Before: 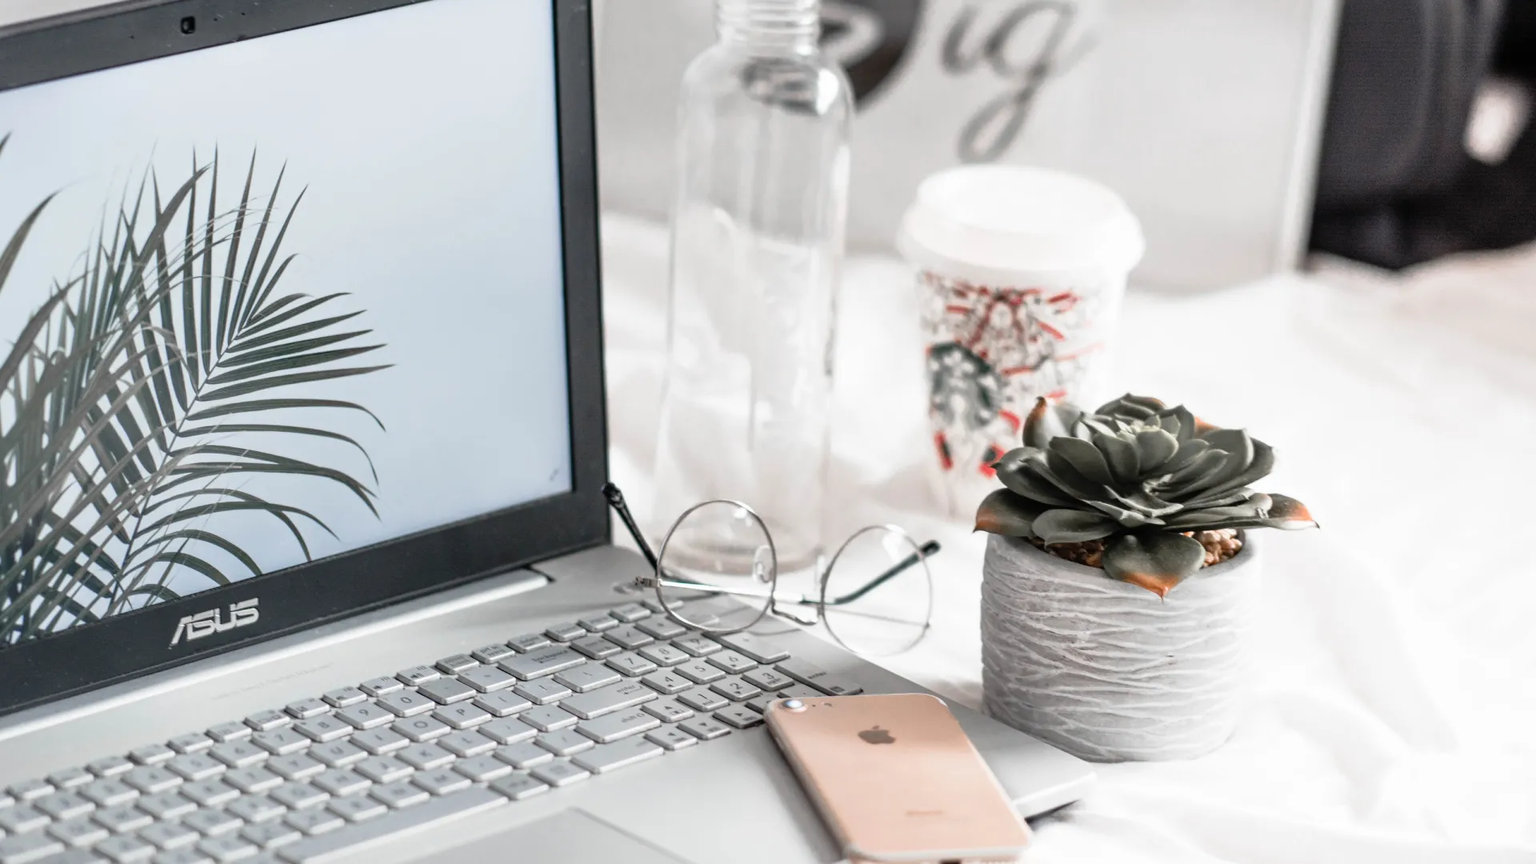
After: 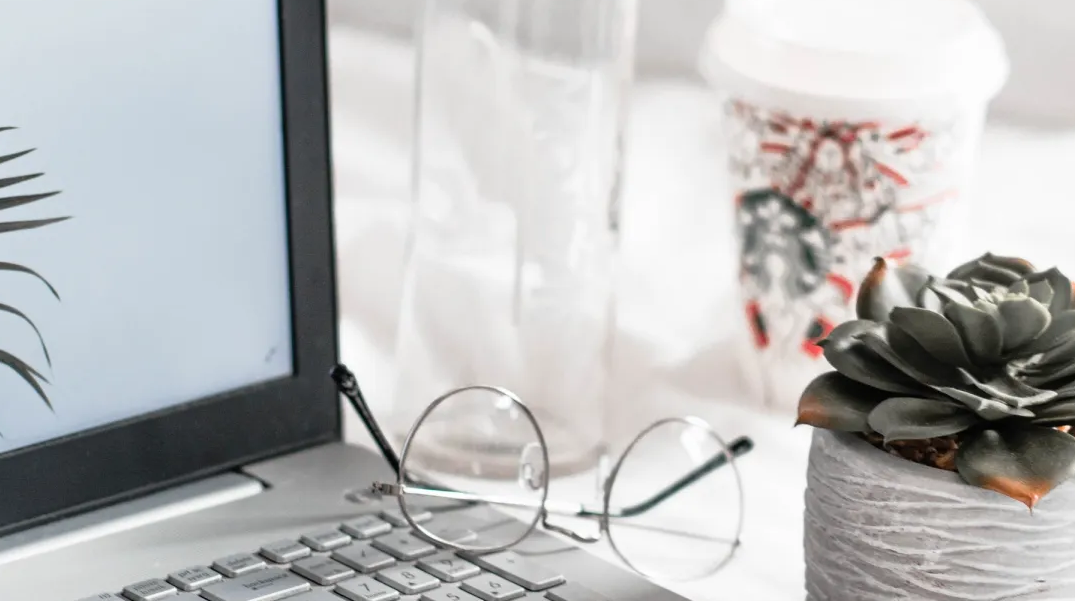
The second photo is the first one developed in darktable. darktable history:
crop and rotate: left 22.024%, top 22.171%, right 21.963%, bottom 22.142%
